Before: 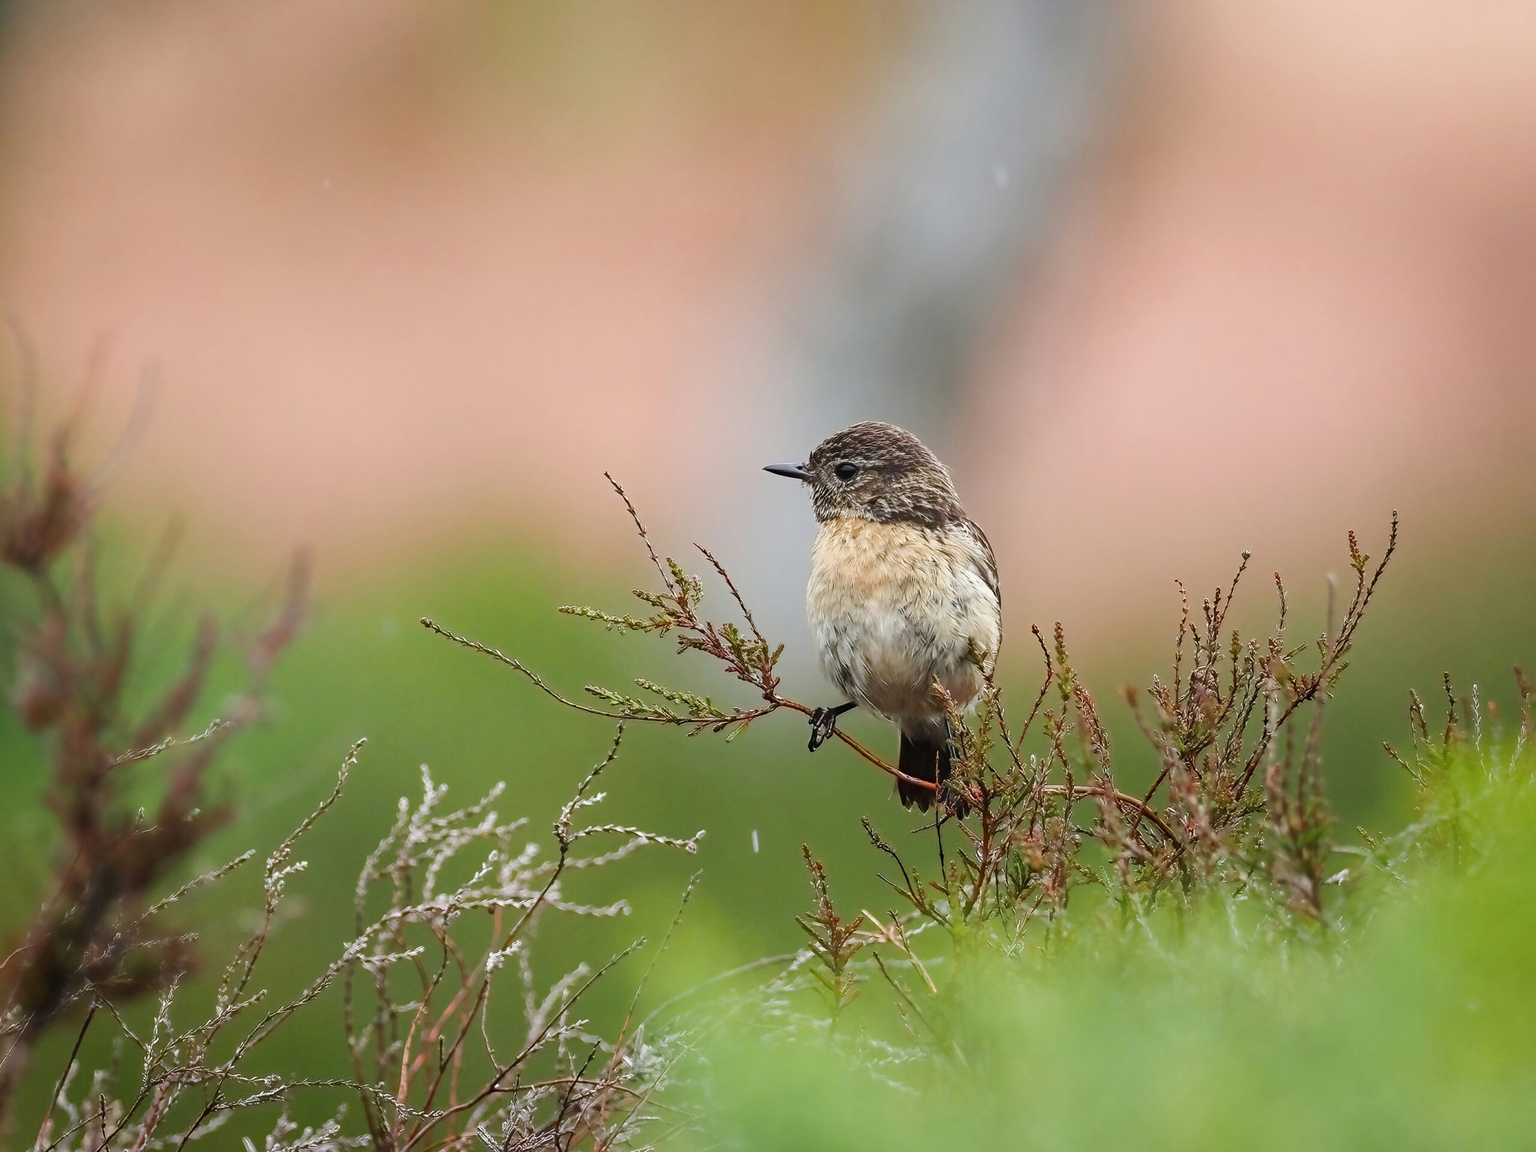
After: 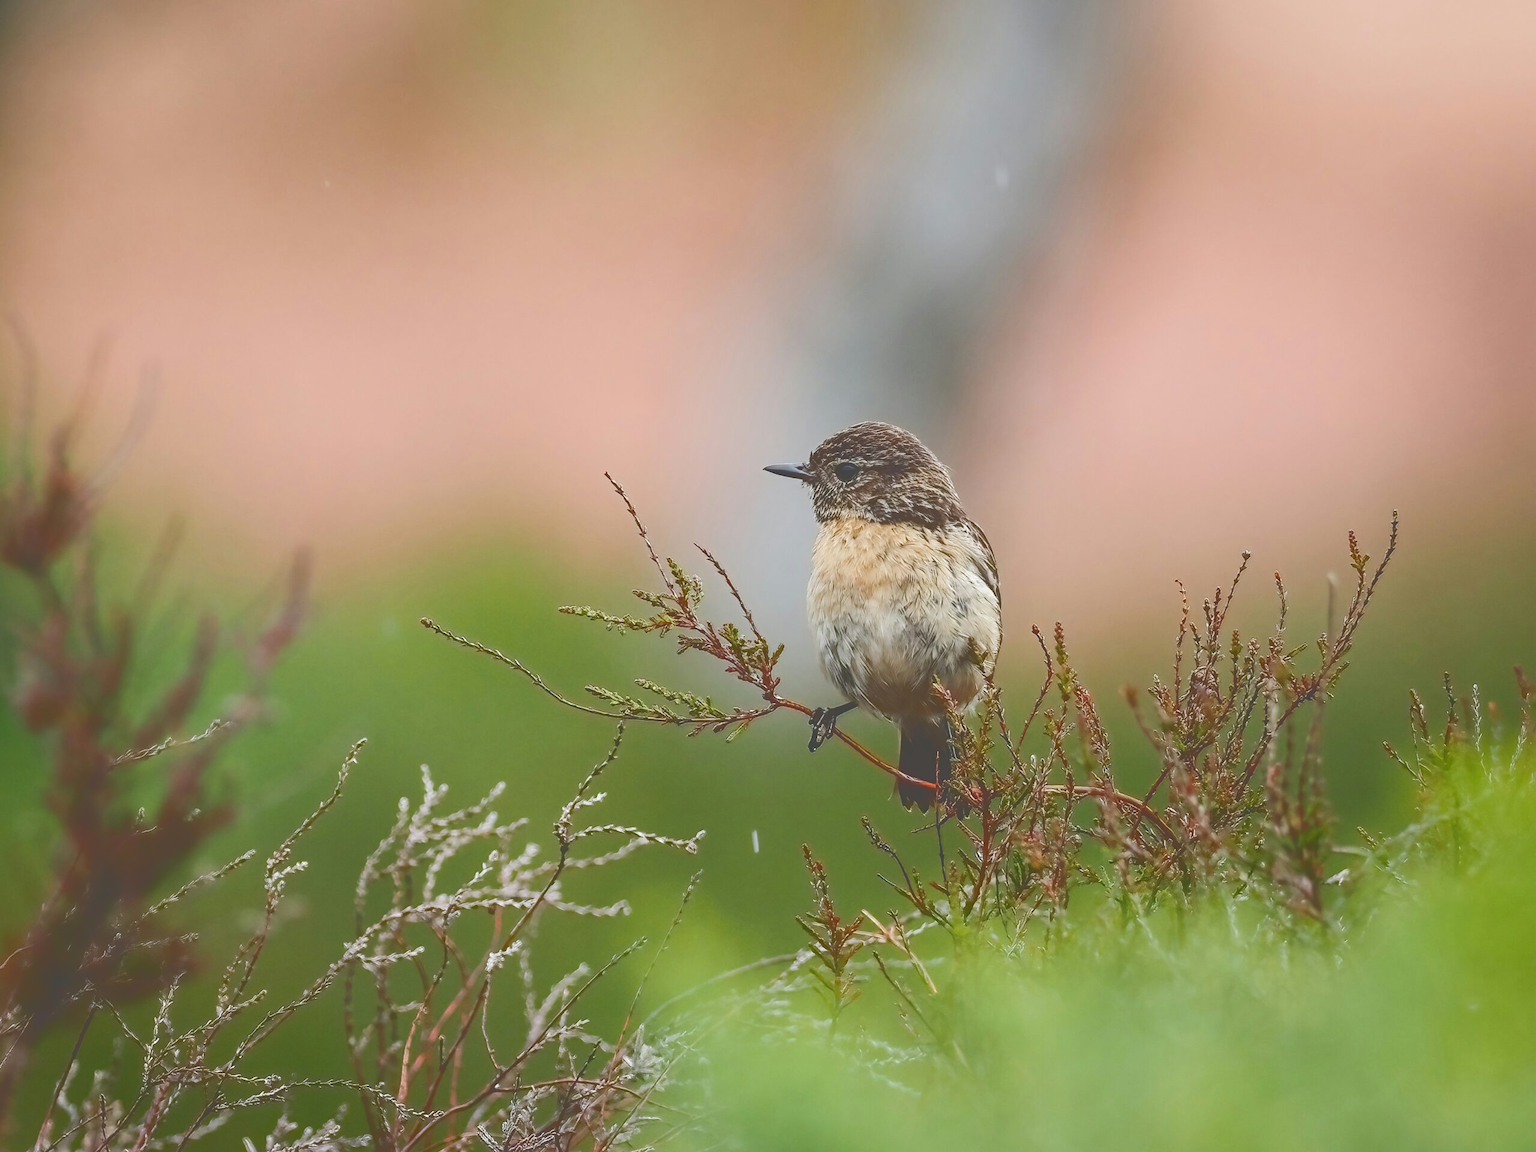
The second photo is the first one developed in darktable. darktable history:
tone curve: curves: ch0 [(0, 0) (0.003, 0.284) (0.011, 0.284) (0.025, 0.288) (0.044, 0.29) (0.069, 0.292) (0.1, 0.296) (0.136, 0.298) (0.177, 0.305) (0.224, 0.312) (0.277, 0.327) (0.335, 0.362) (0.399, 0.407) (0.468, 0.464) (0.543, 0.537) (0.623, 0.62) (0.709, 0.71) (0.801, 0.79) (0.898, 0.862) (1, 1)], color space Lab, independent channels, preserve colors none
